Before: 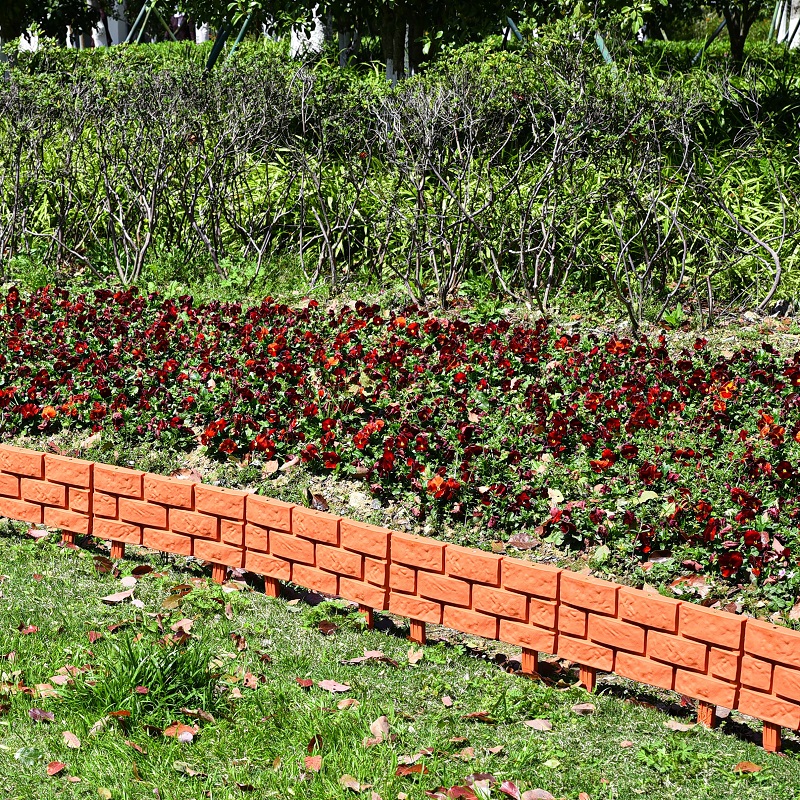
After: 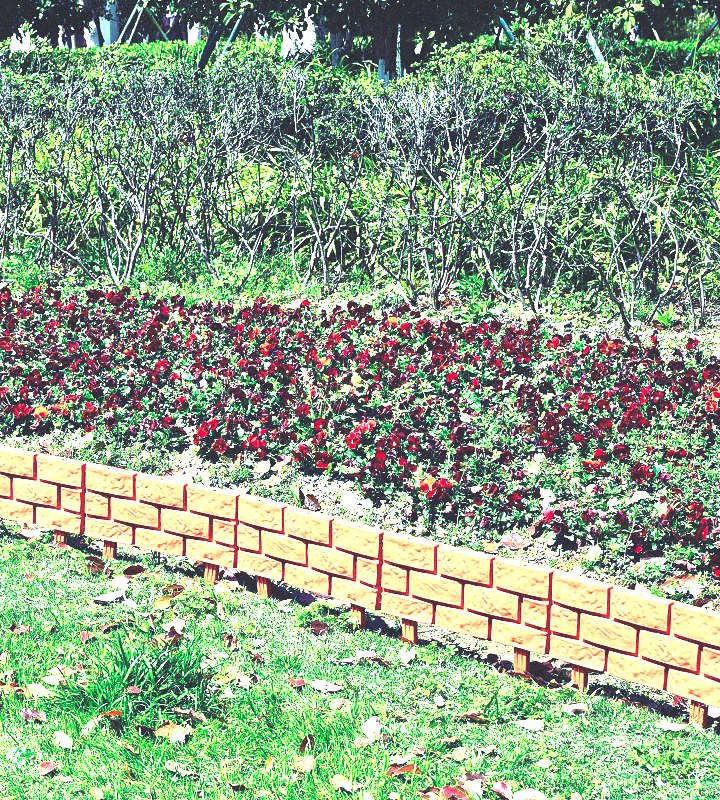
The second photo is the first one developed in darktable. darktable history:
rgb curve: curves: ch0 [(0, 0.186) (0.314, 0.284) (0.576, 0.466) (0.805, 0.691) (0.936, 0.886)]; ch1 [(0, 0.186) (0.314, 0.284) (0.581, 0.534) (0.771, 0.746) (0.936, 0.958)]; ch2 [(0, 0.216) (0.275, 0.39) (1, 1)], mode RGB, independent channels, compensate middle gray true, preserve colors none
exposure: black level correction 0, exposure 1.75 EV, compensate exposure bias true, compensate highlight preservation false
grain: coarseness 8.68 ISO, strength 31.94%
crop and rotate: left 1.088%, right 8.807%
